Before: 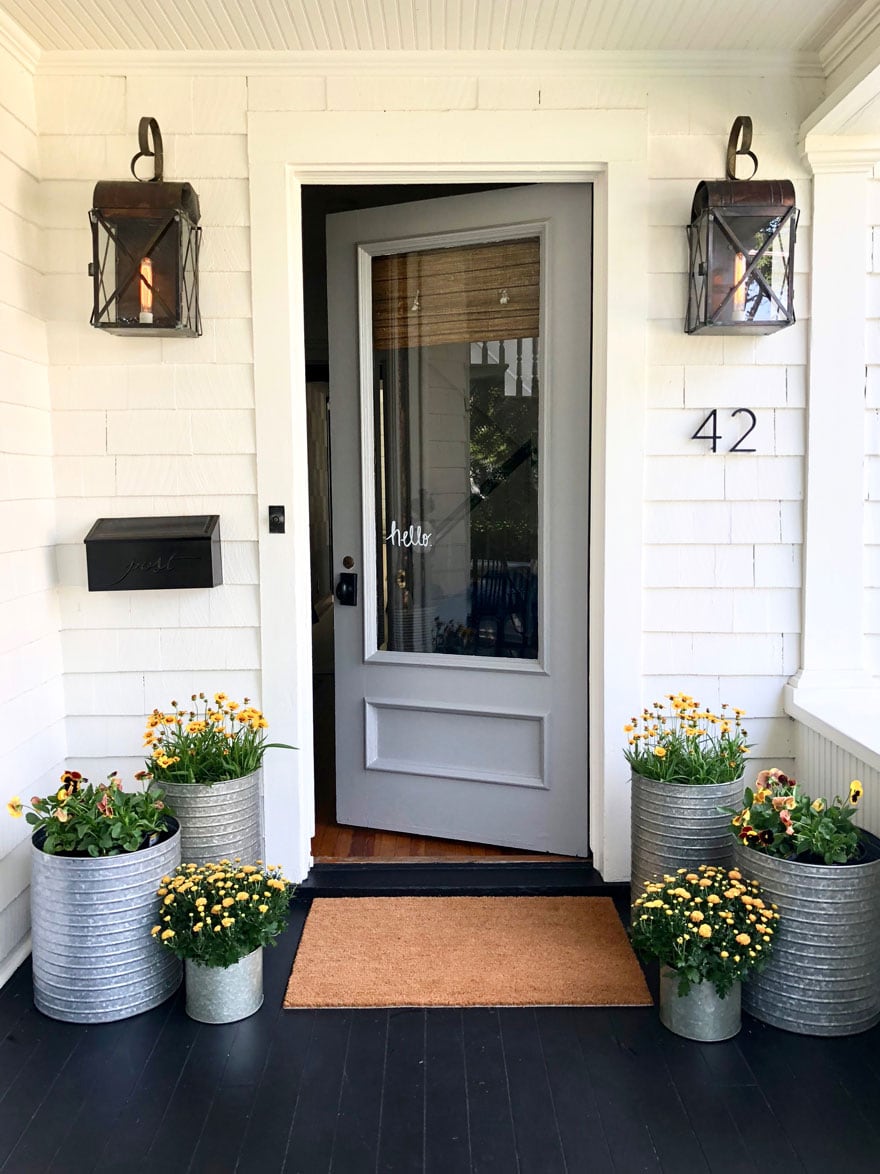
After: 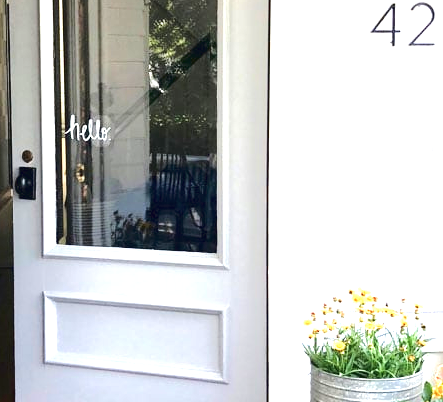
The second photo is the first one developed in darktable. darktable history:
crop: left 36.518%, top 34.649%, right 13.042%, bottom 31.055%
tone curve: curves: ch0 [(0, 0) (0.003, 0.031) (0.011, 0.041) (0.025, 0.054) (0.044, 0.06) (0.069, 0.083) (0.1, 0.108) (0.136, 0.135) (0.177, 0.179) (0.224, 0.231) (0.277, 0.294) (0.335, 0.378) (0.399, 0.463) (0.468, 0.552) (0.543, 0.627) (0.623, 0.694) (0.709, 0.776) (0.801, 0.849) (0.898, 0.905) (1, 1)]
exposure: black level correction 0, exposure 1.401 EV, compensate exposure bias true, compensate highlight preservation false
contrast brightness saturation: saturation -0.048
